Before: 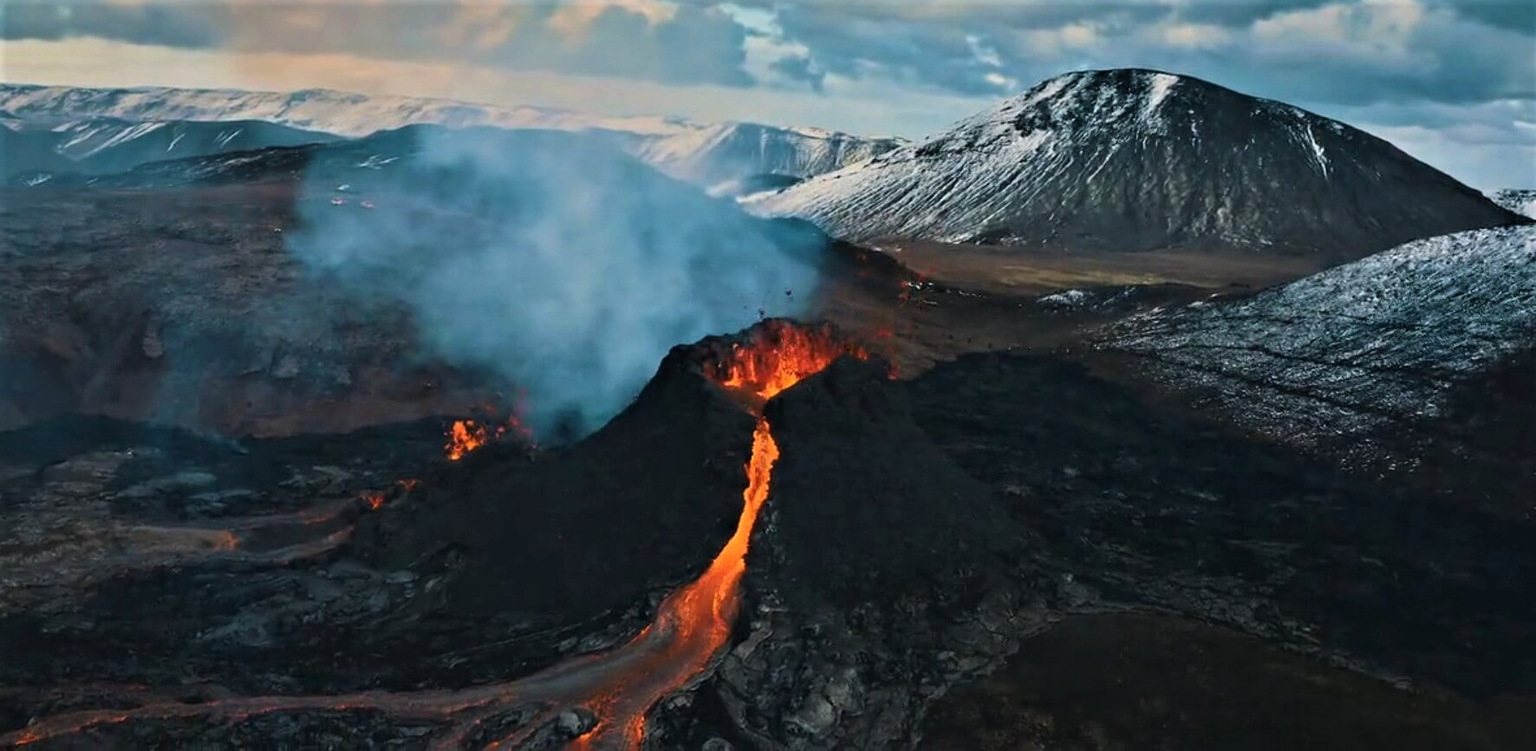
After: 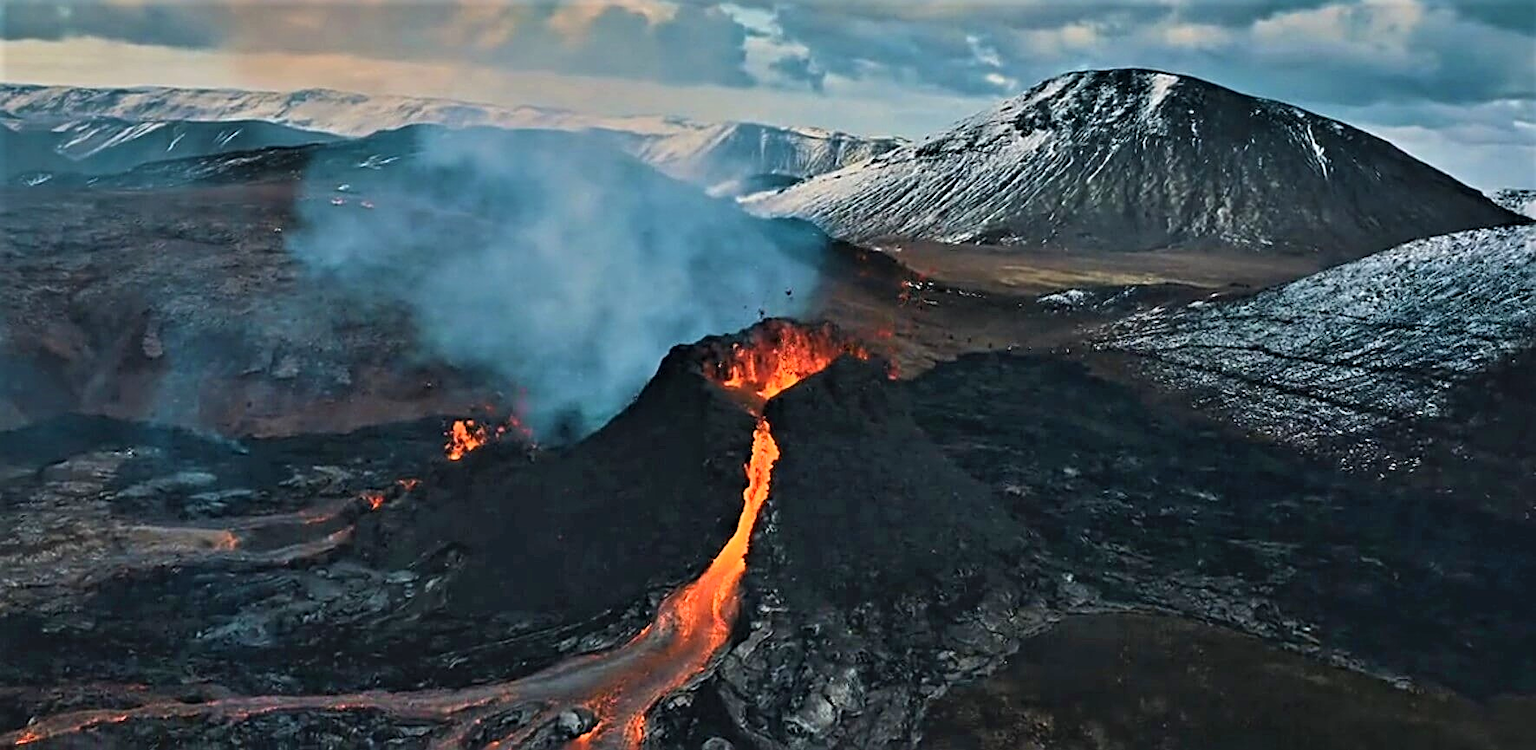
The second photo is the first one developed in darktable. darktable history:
sharpen: radius 3.119
shadows and highlights: low approximation 0.01, soften with gaussian
